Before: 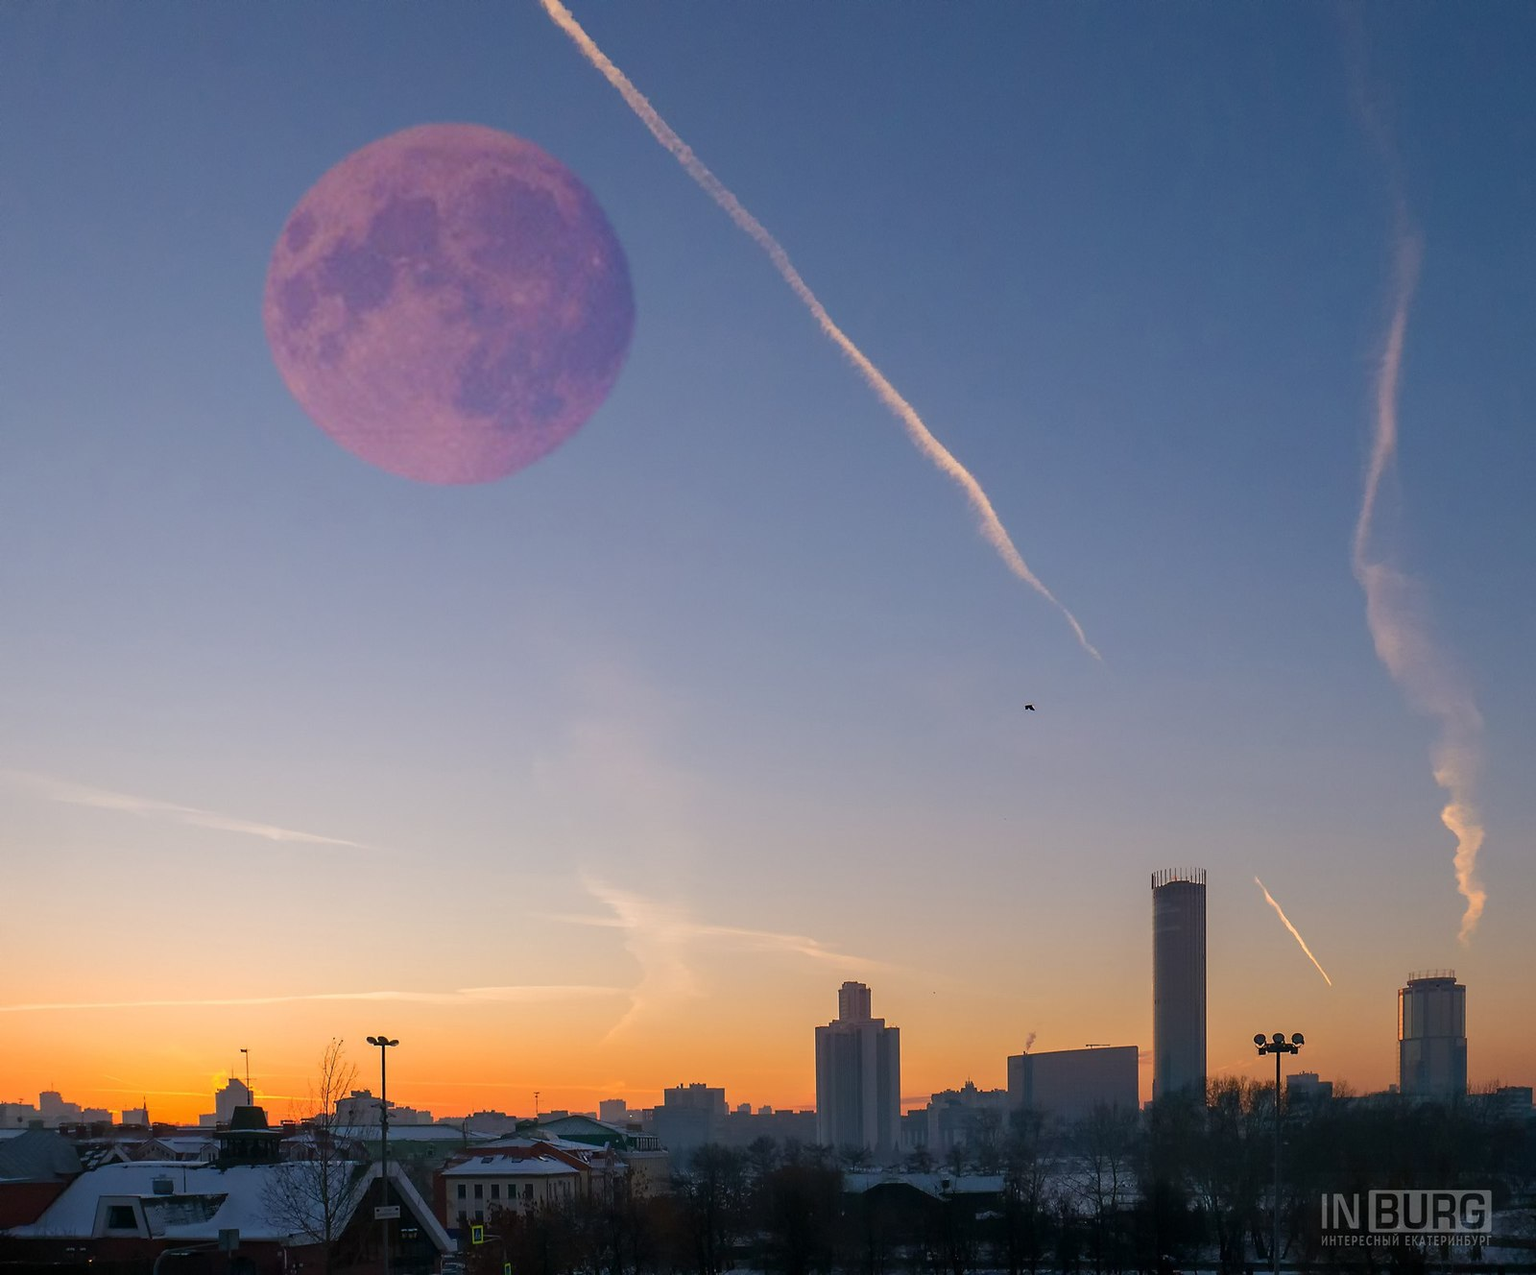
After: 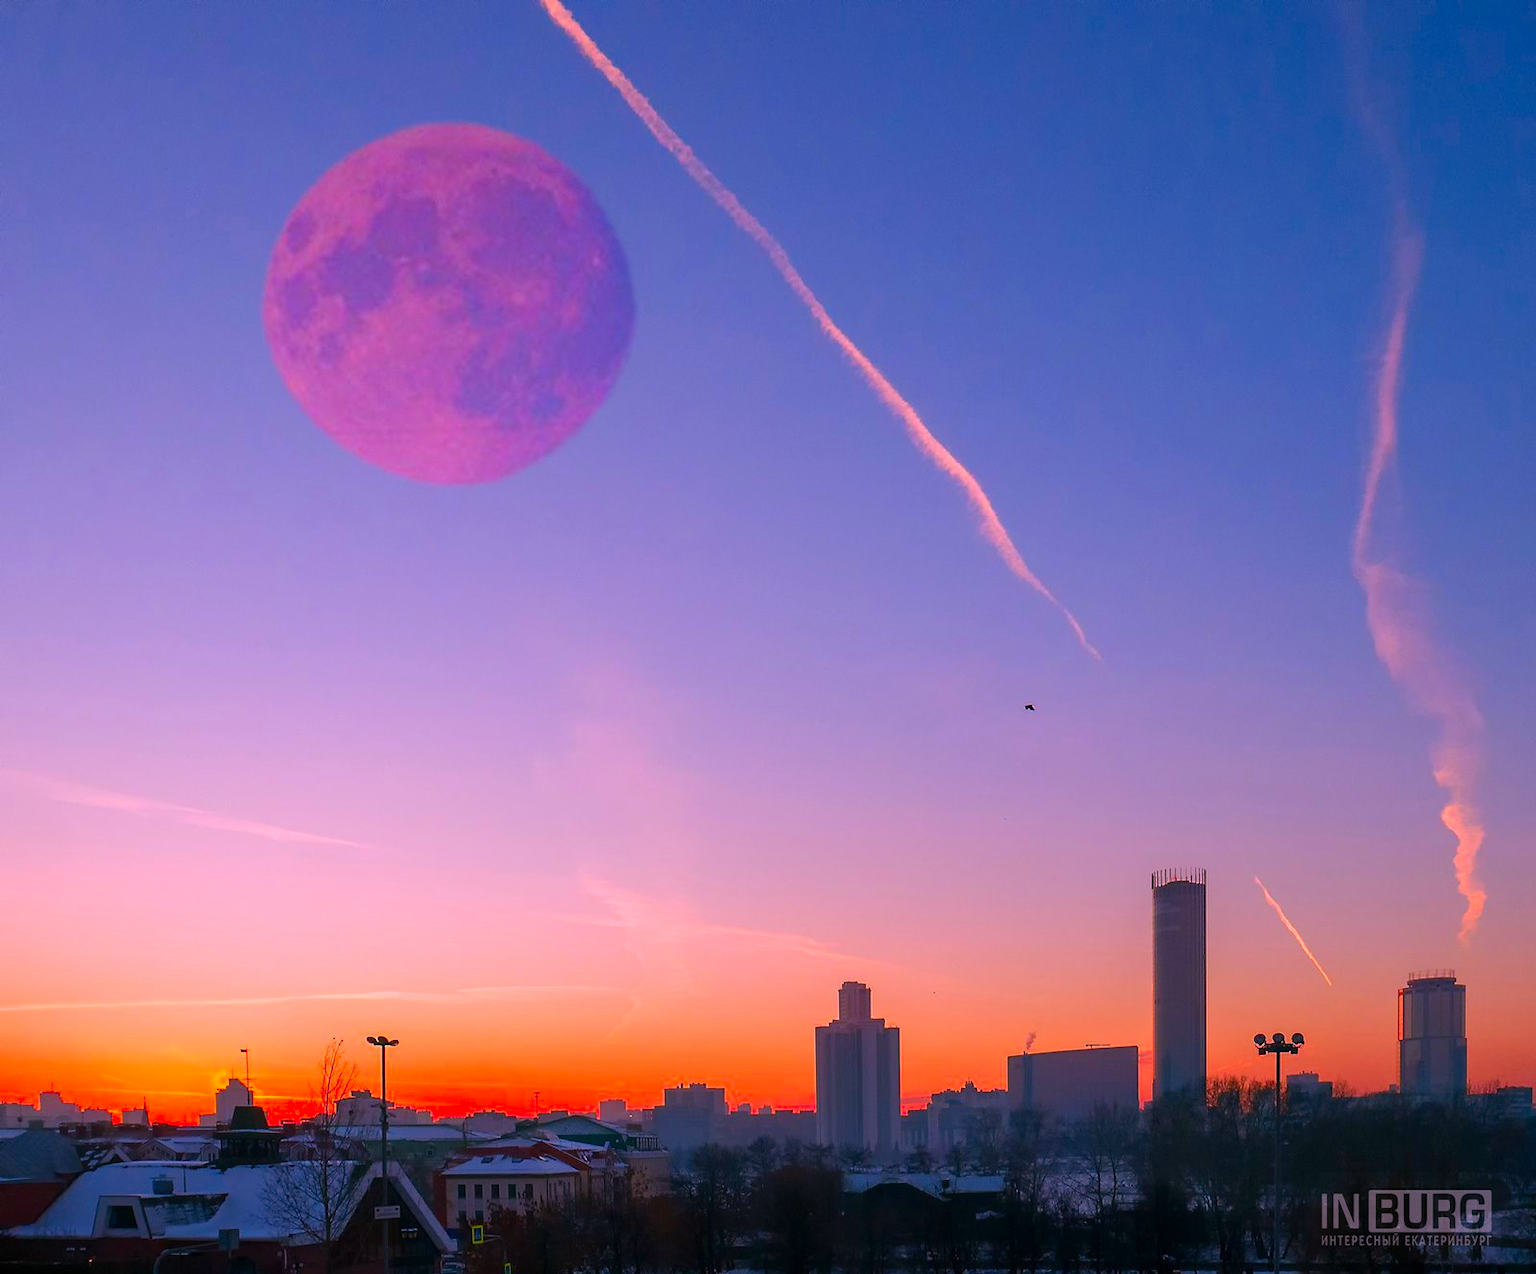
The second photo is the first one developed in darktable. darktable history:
color correction: highlights a* 19.28, highlights b* -11.81, saturation 1.68
